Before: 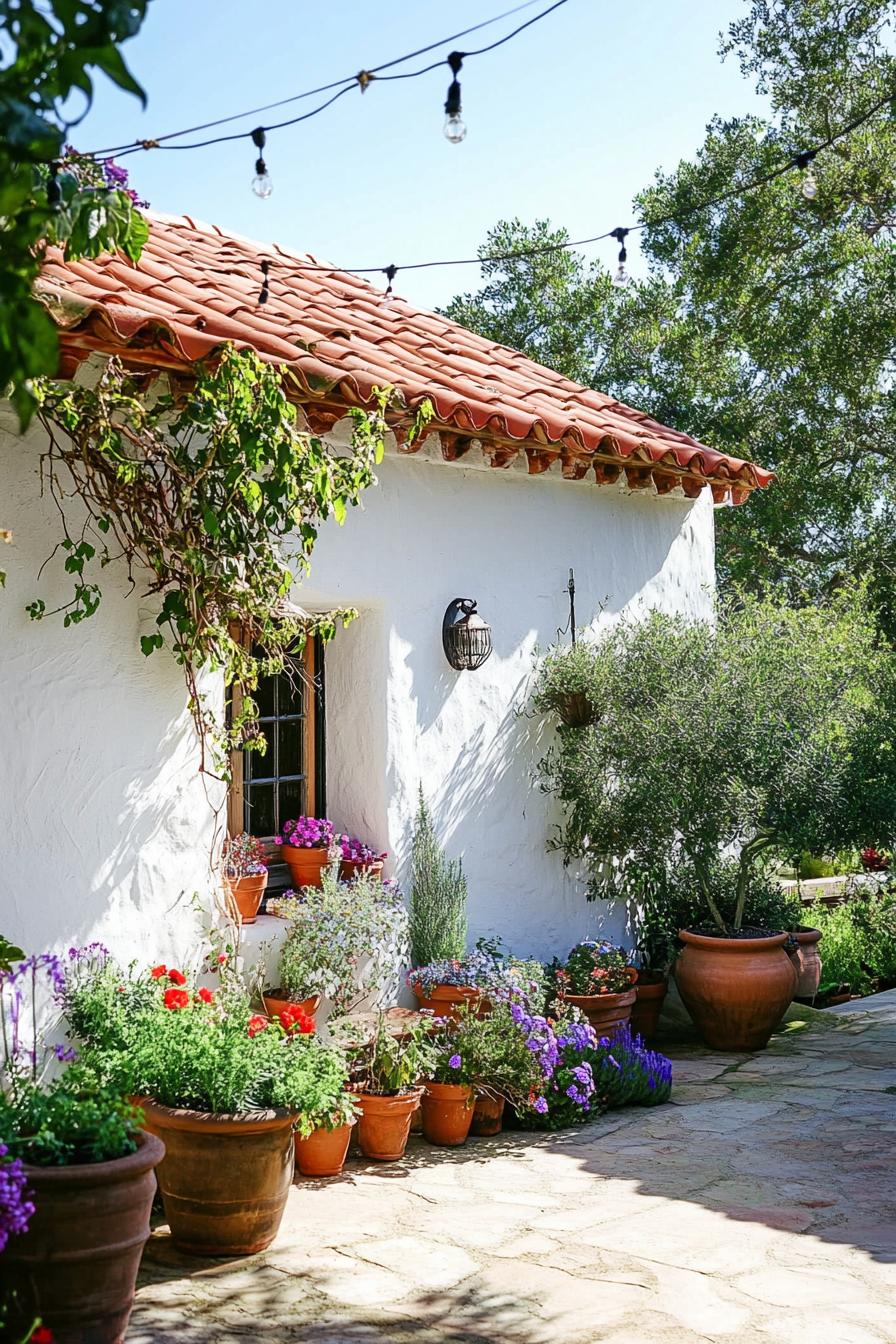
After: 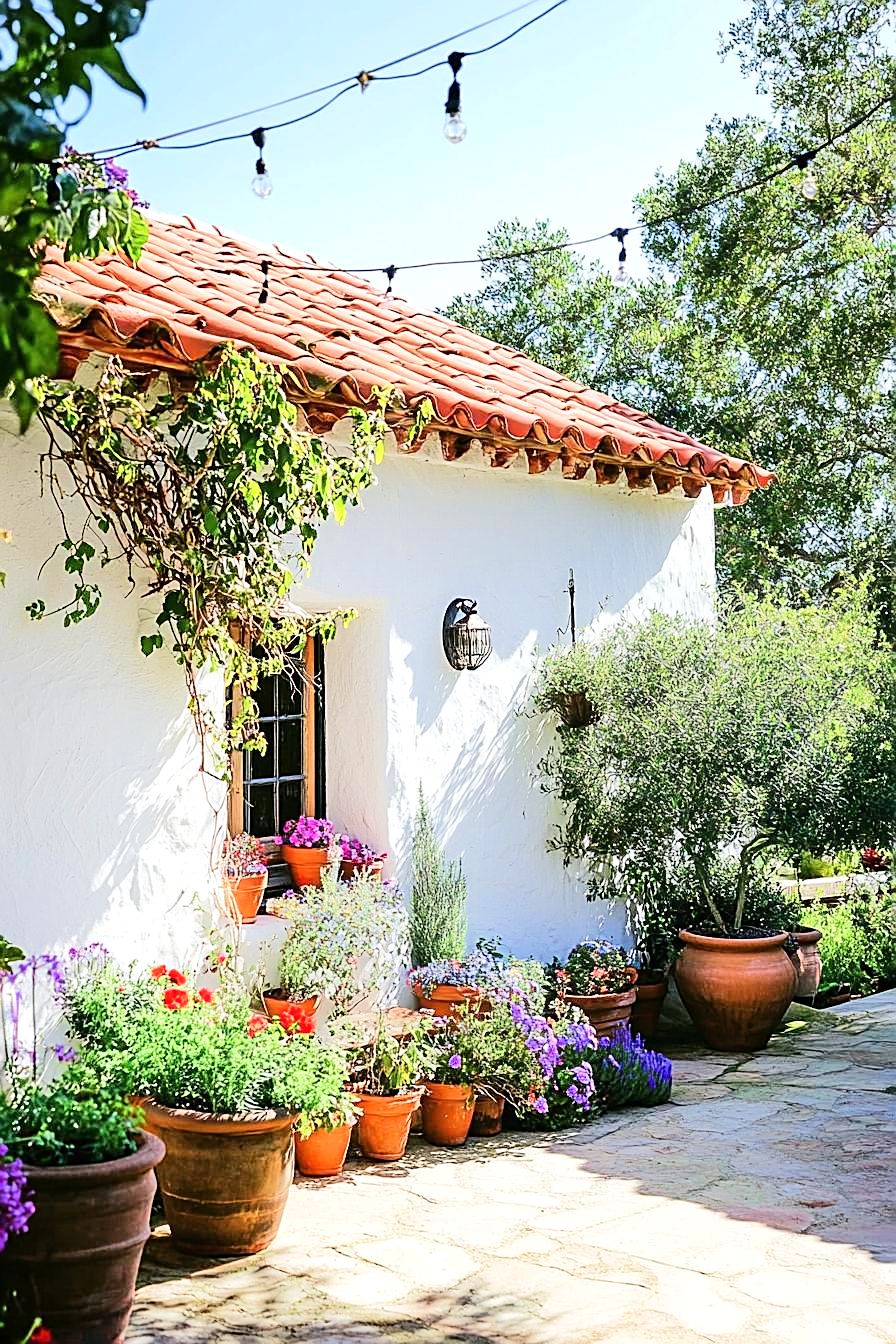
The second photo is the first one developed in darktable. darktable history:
tone equalizer: -7 EV 0.152 EV, -6 EV 0.59 EV, -5 EV 1.11 EV, -4 EV 1.29 EV, -3 EV 1.18 EV, -2 EV 0.6 EV, -1 EV 0.168 EV, edges refinement/feathering 500, mask exposure compensation -1.57 EV, preserve details no
sharpen: on, module defaults
